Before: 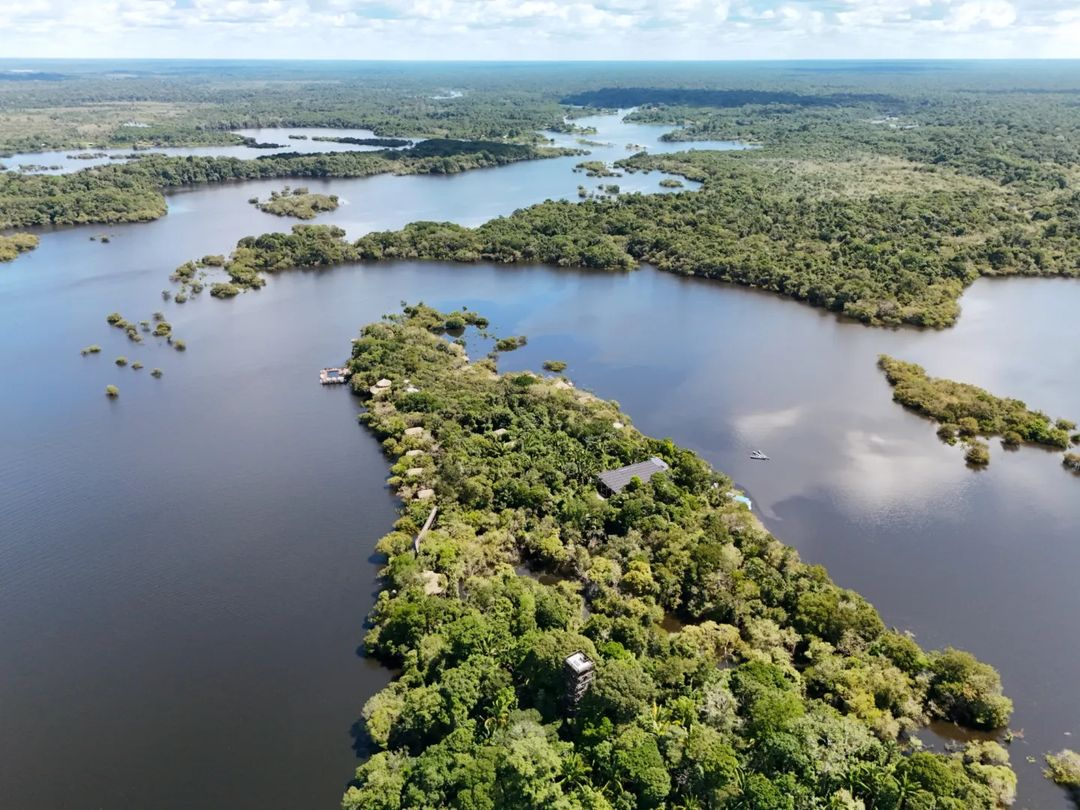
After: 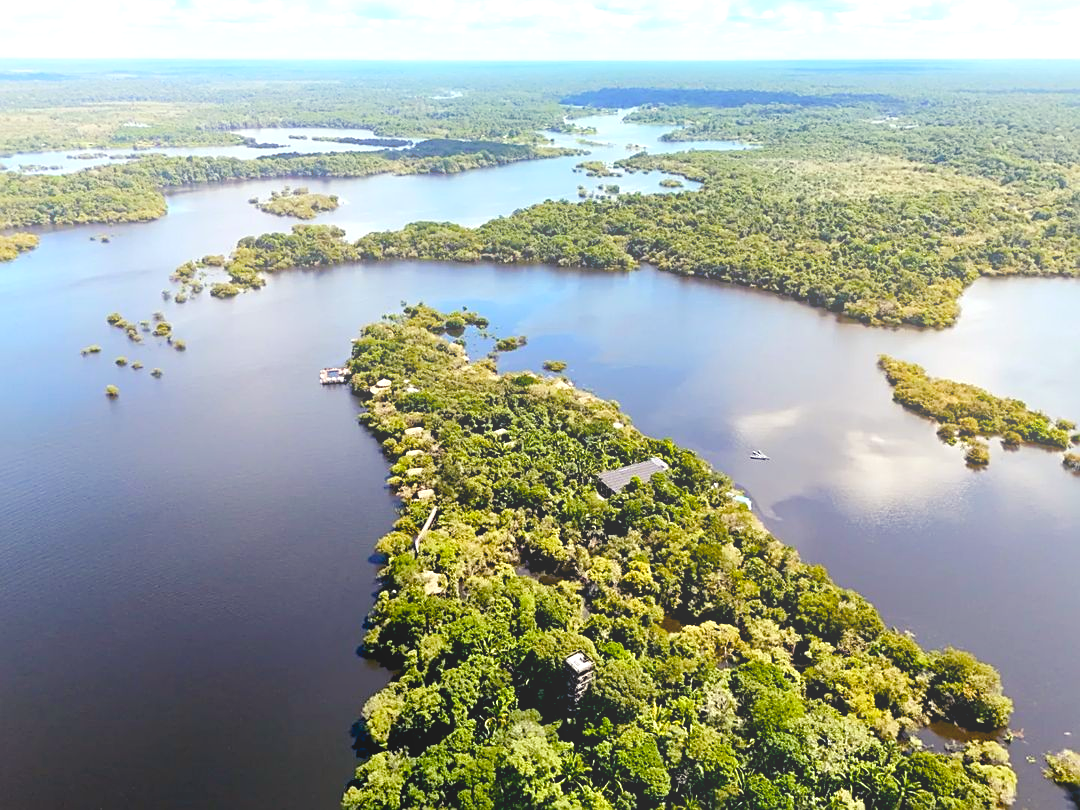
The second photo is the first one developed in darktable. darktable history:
sharpen: on, module defaults
bloom: size 40%
color balance rgb: shadows lift › luminance -21.66%, shadows lift › chroma 6.57%, shadows lift › hue 270°, power › chroma 0.68%, power › hue 60°, highlights gain › luminance 6.08%, highlights gain › chroma 1.33%, highlights gain › hue 90°, global offset › luminance -0.87%, perceptual saturation grading › global saturation 26.86%, perceptual saturation grading › highlights -28.39%, perceptual saturation grading › mid-tones 15.22%, perceptual saturation grading › shadows 33.98%, perceptual brilliance grading › highlights 10%, perceptual brilliance grading › mid-tones 5%
